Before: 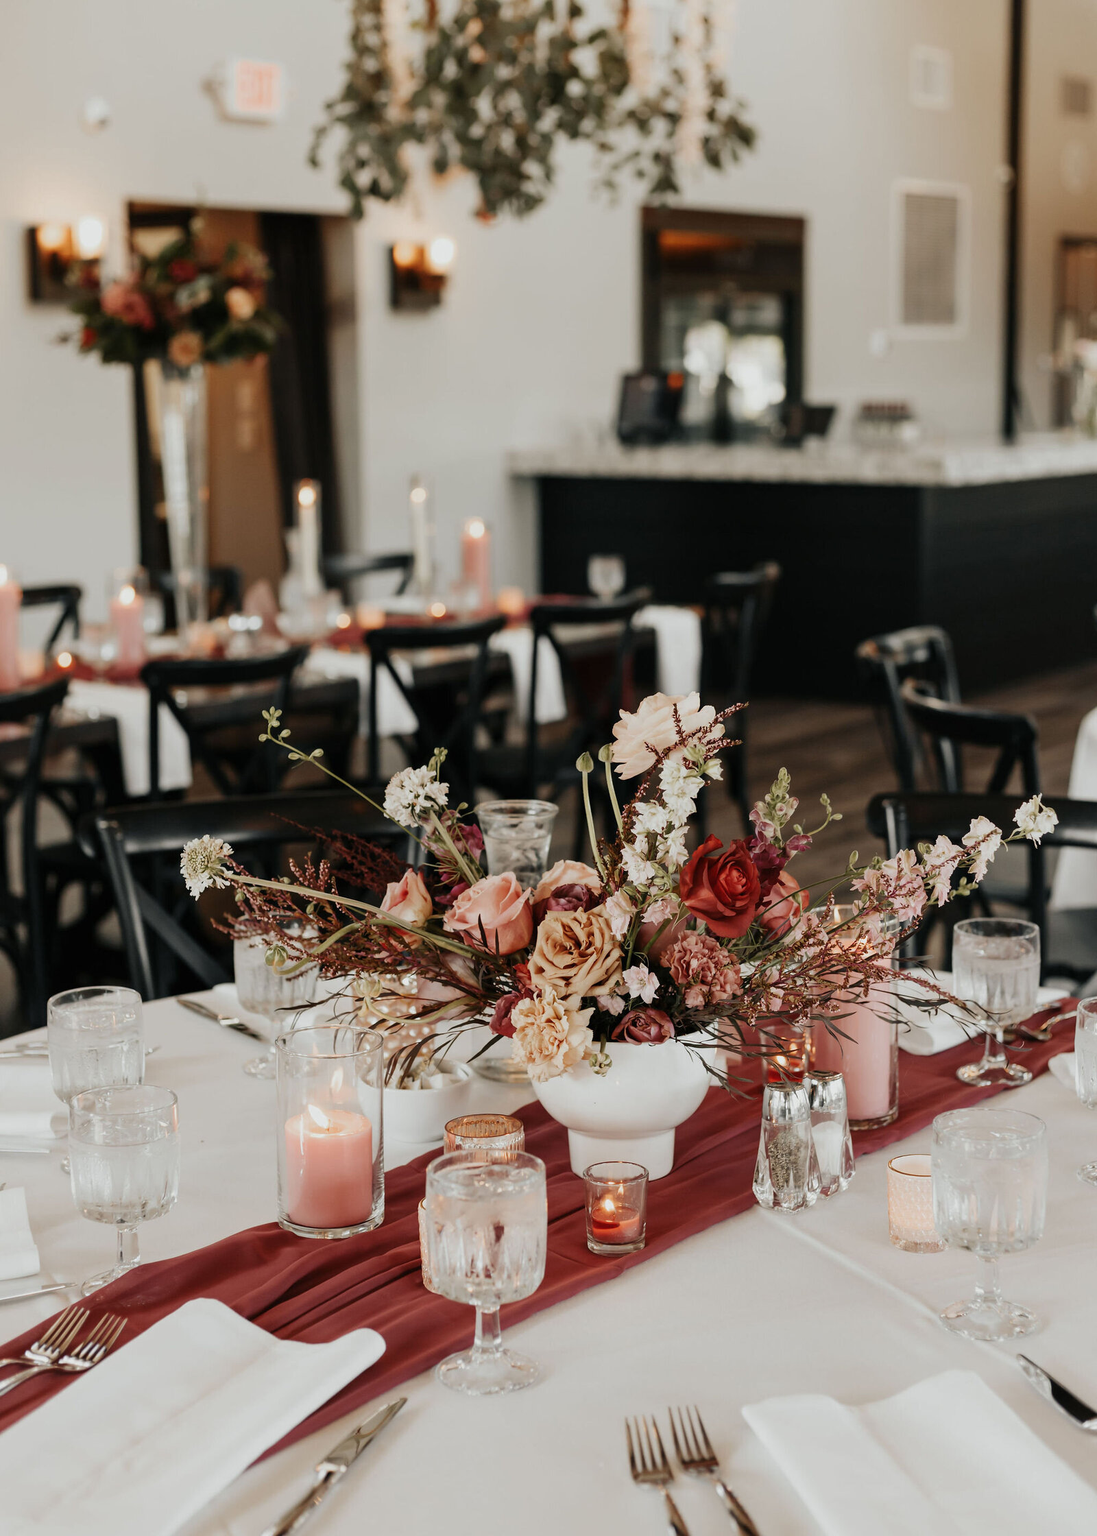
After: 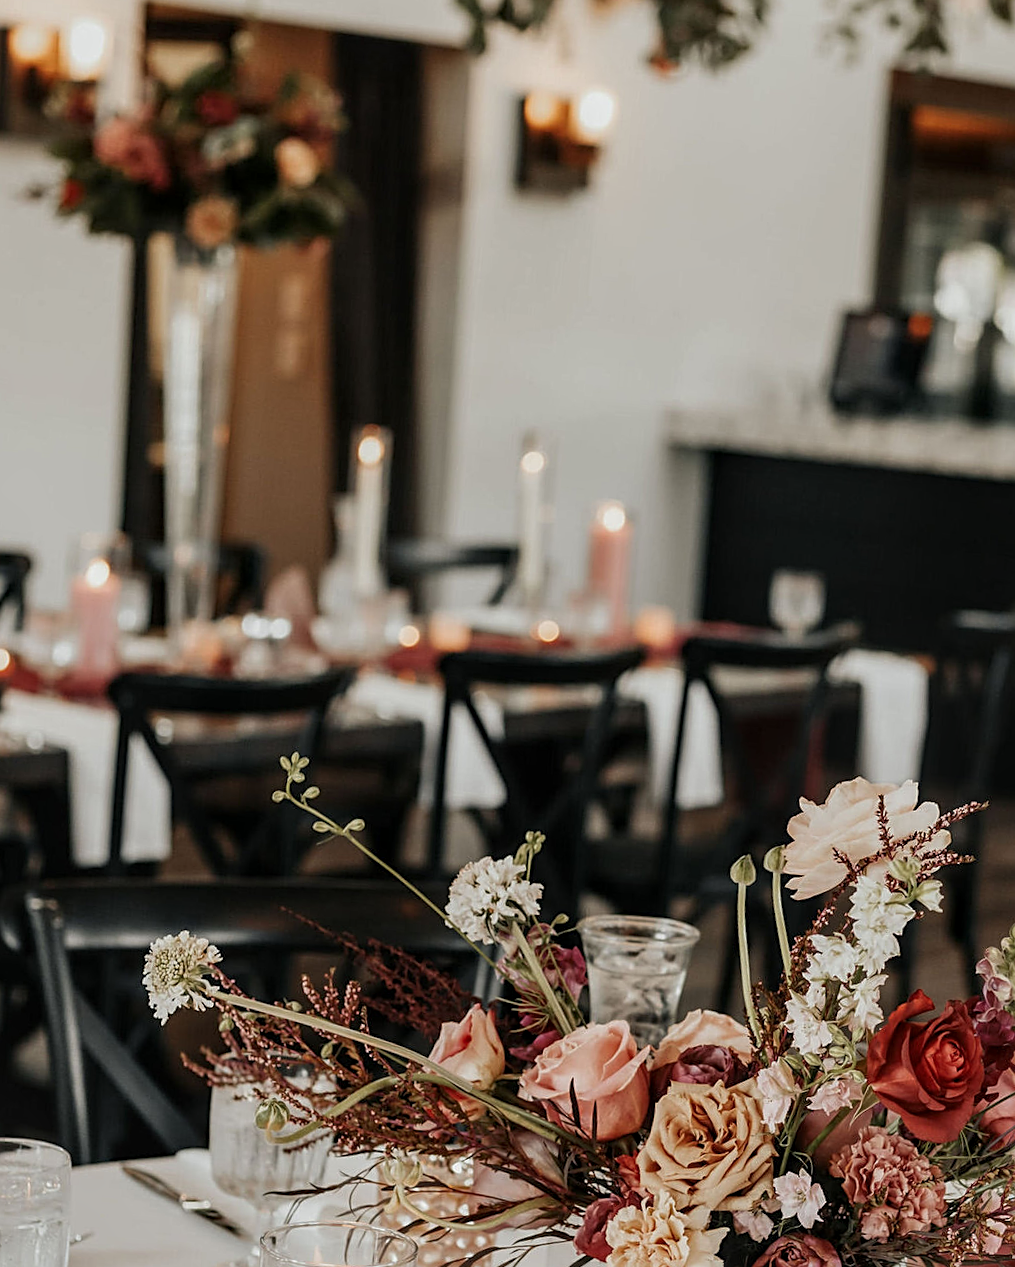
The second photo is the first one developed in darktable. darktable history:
local contrast: on, module defaults
crop and rotate: angle -4.63°, left 2.21%, top 6.741%, right 27.357%, bottom 30.449%
sharpen: on, module defaults
